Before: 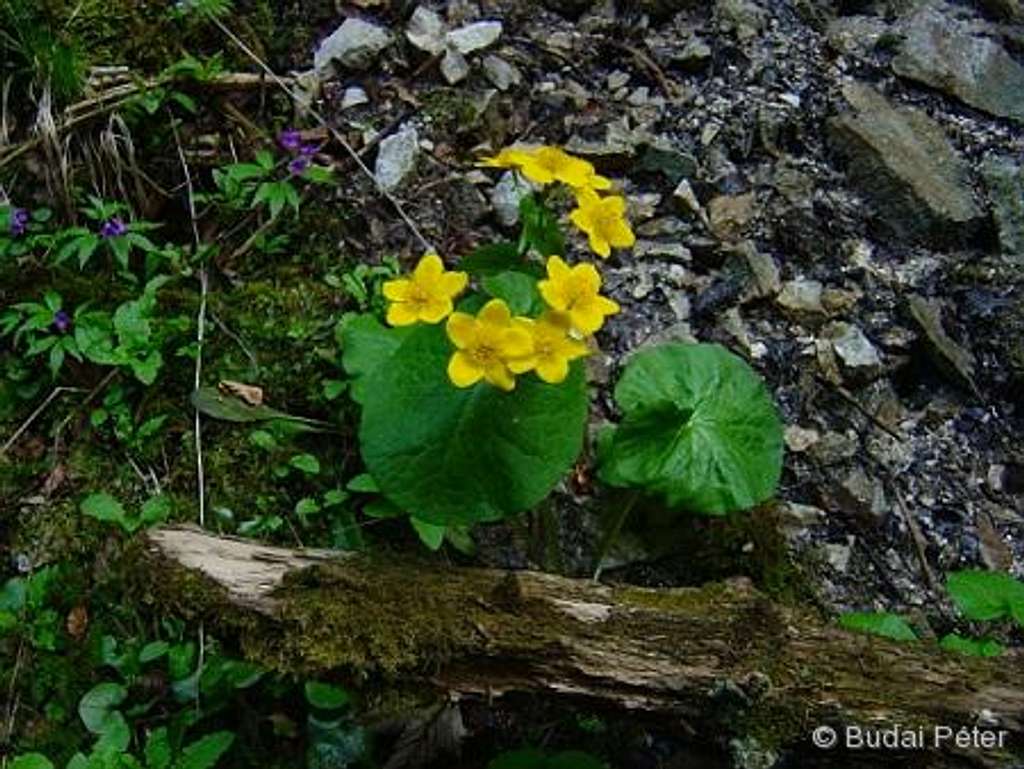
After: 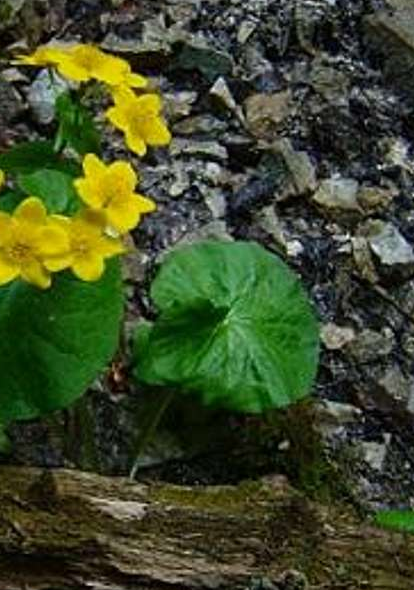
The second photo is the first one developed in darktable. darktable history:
crop: left 45.395%, top 13.321%, right 14.109%, bottom 9.843%
